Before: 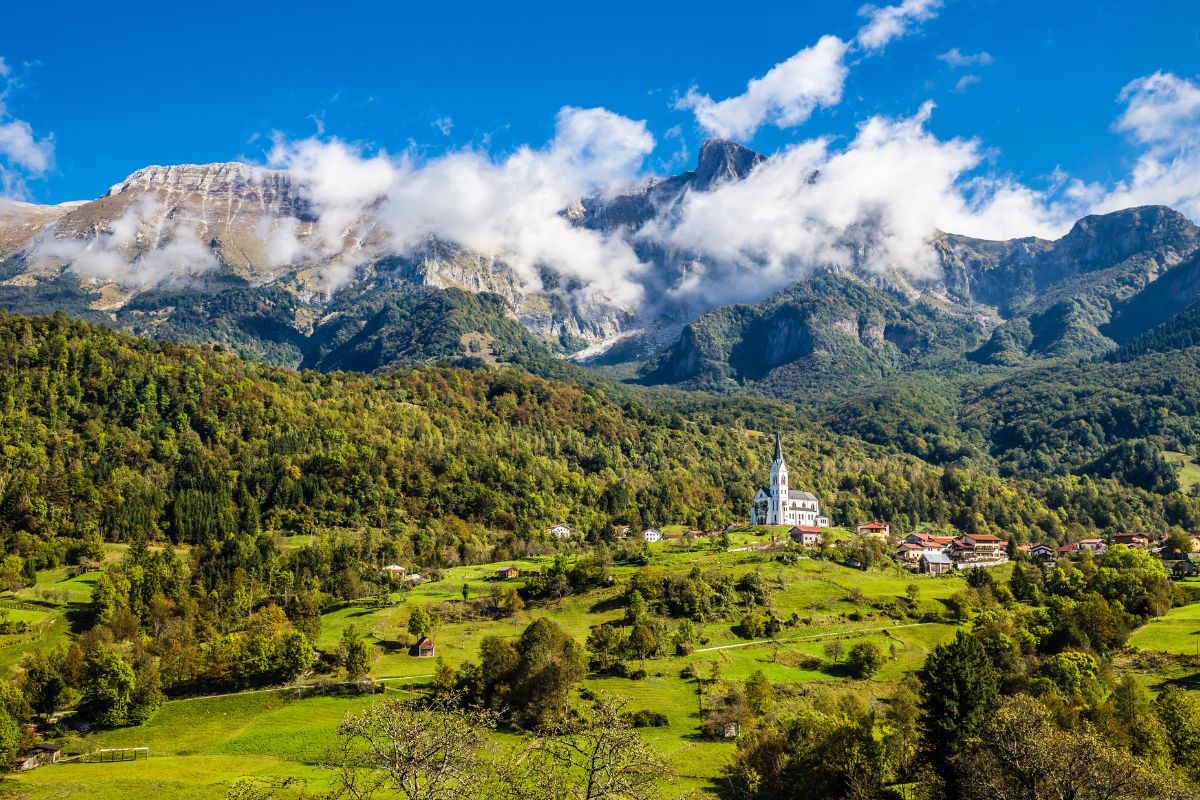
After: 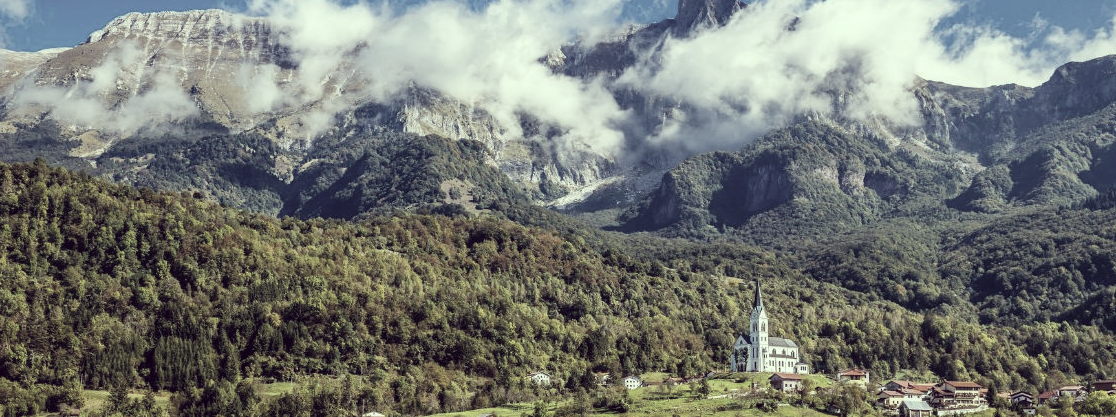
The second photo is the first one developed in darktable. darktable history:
color correction: highlights a* -20.17, highlights b* 20.27, shadows a* 20.03, shadows b* -20.46, saturation 0.43
crop: left 1.744%, top 19.225%, right 5.069%, bottom 28.357%
